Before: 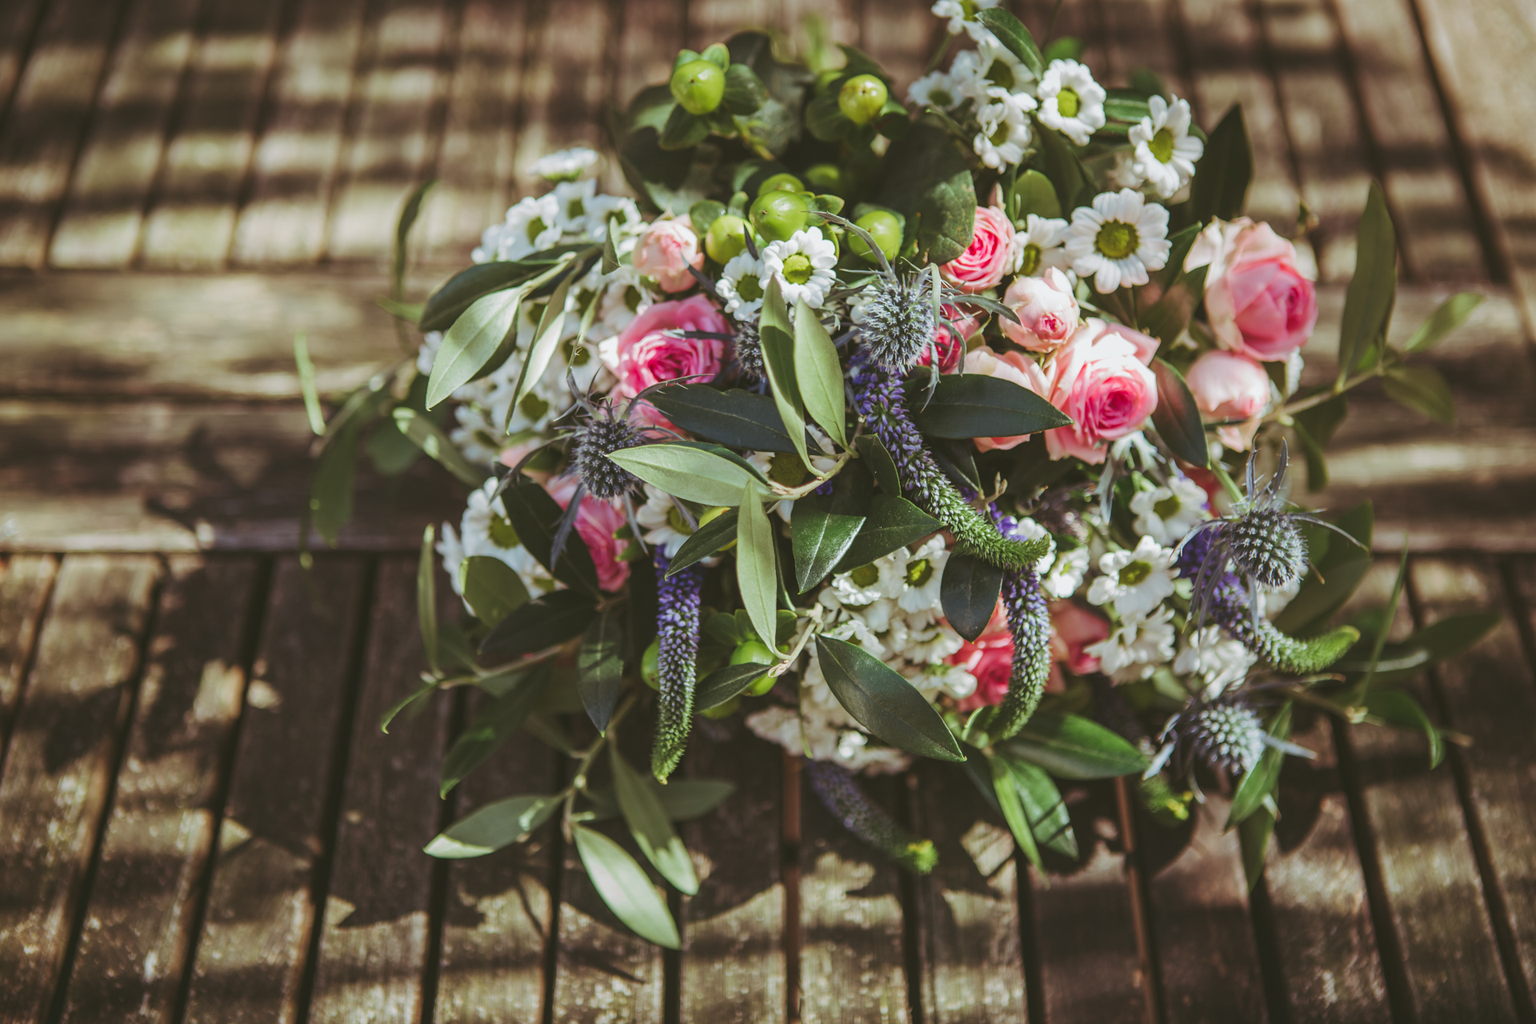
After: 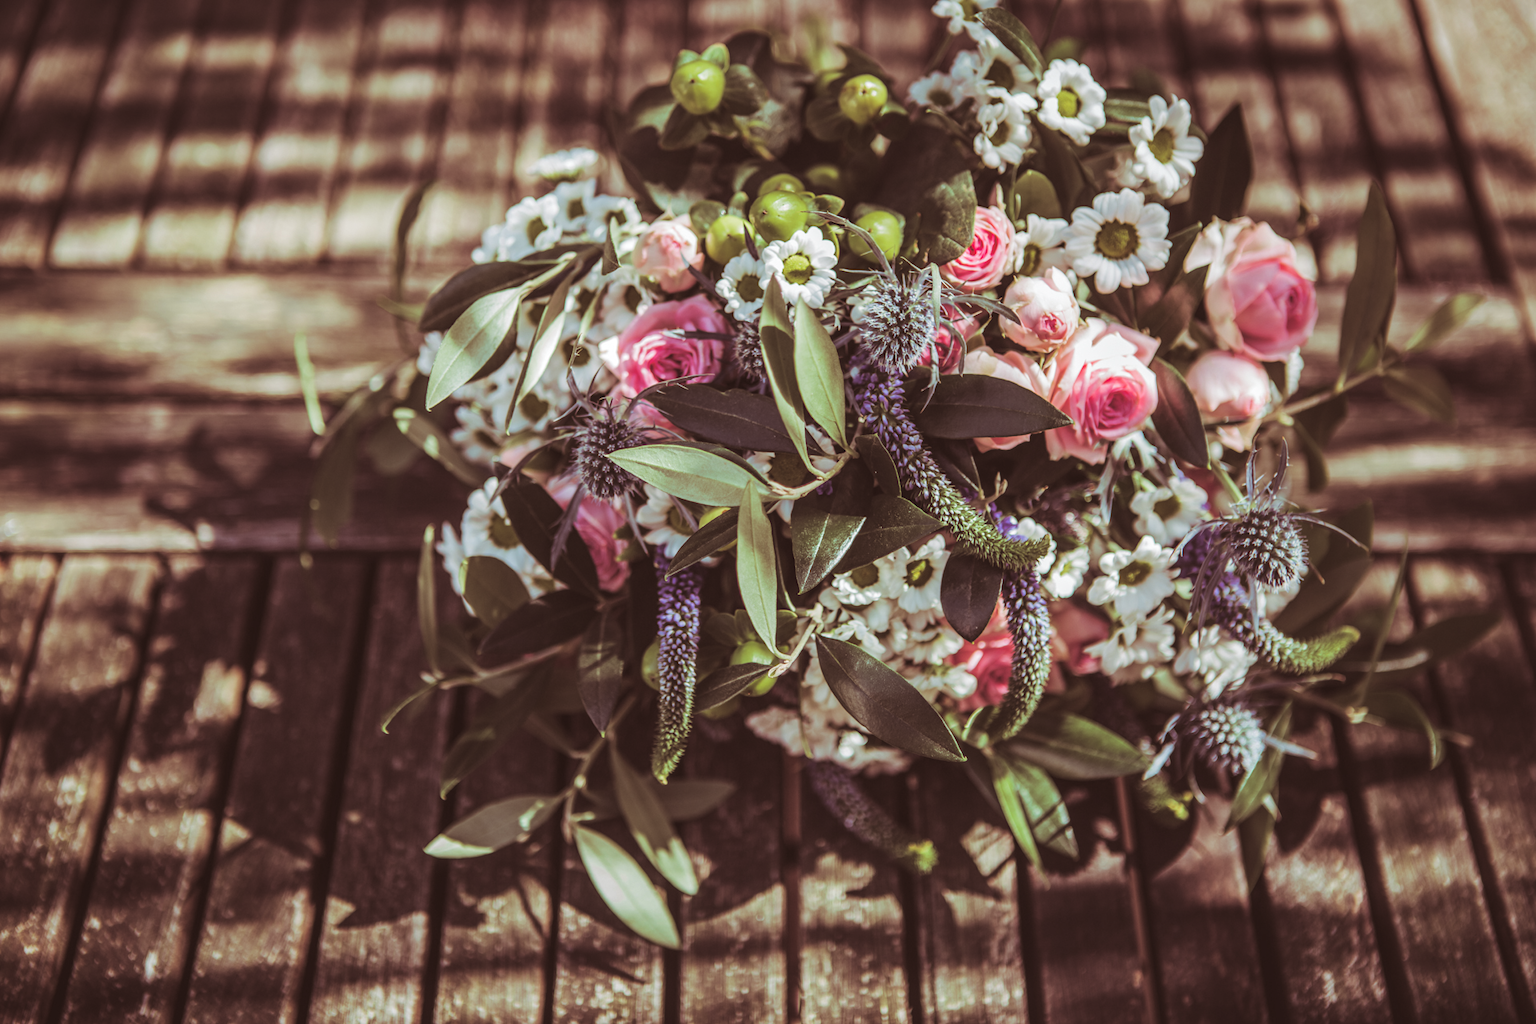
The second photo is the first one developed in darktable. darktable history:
local contrast: on, module defaults
split-toning: shadows › saturation 0.41, highlights › saturation 0, compress 33.55%
